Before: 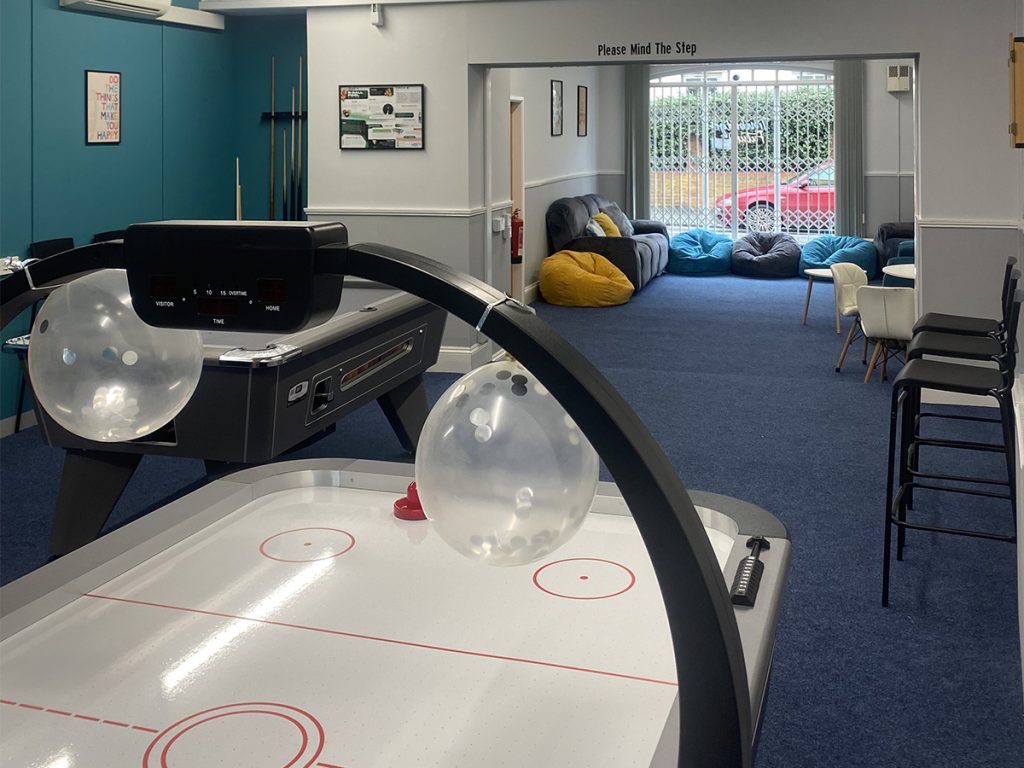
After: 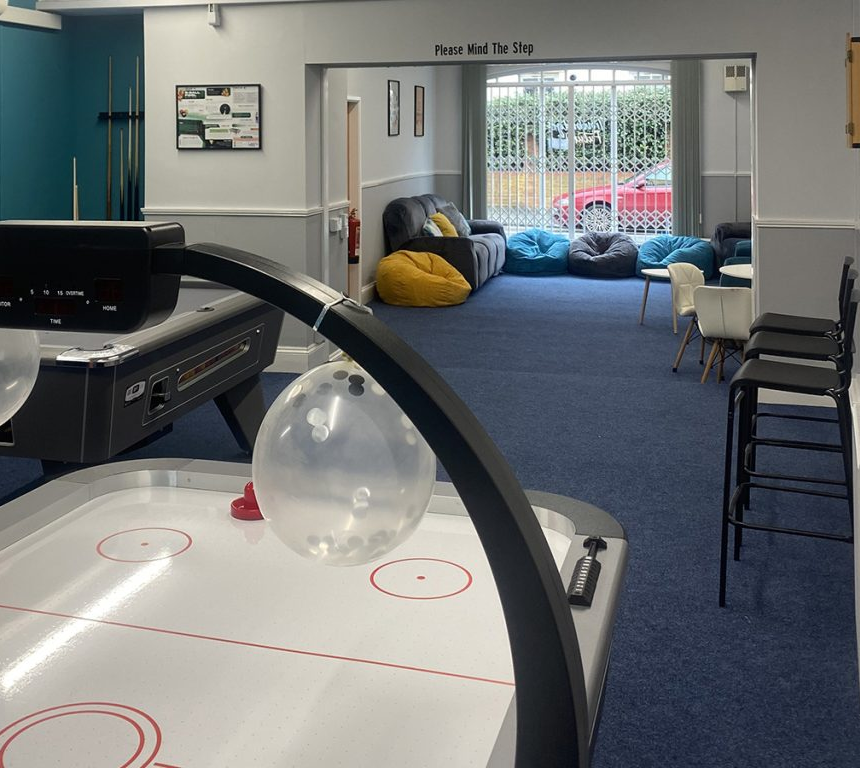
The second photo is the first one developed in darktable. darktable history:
crop: left 15.952%
